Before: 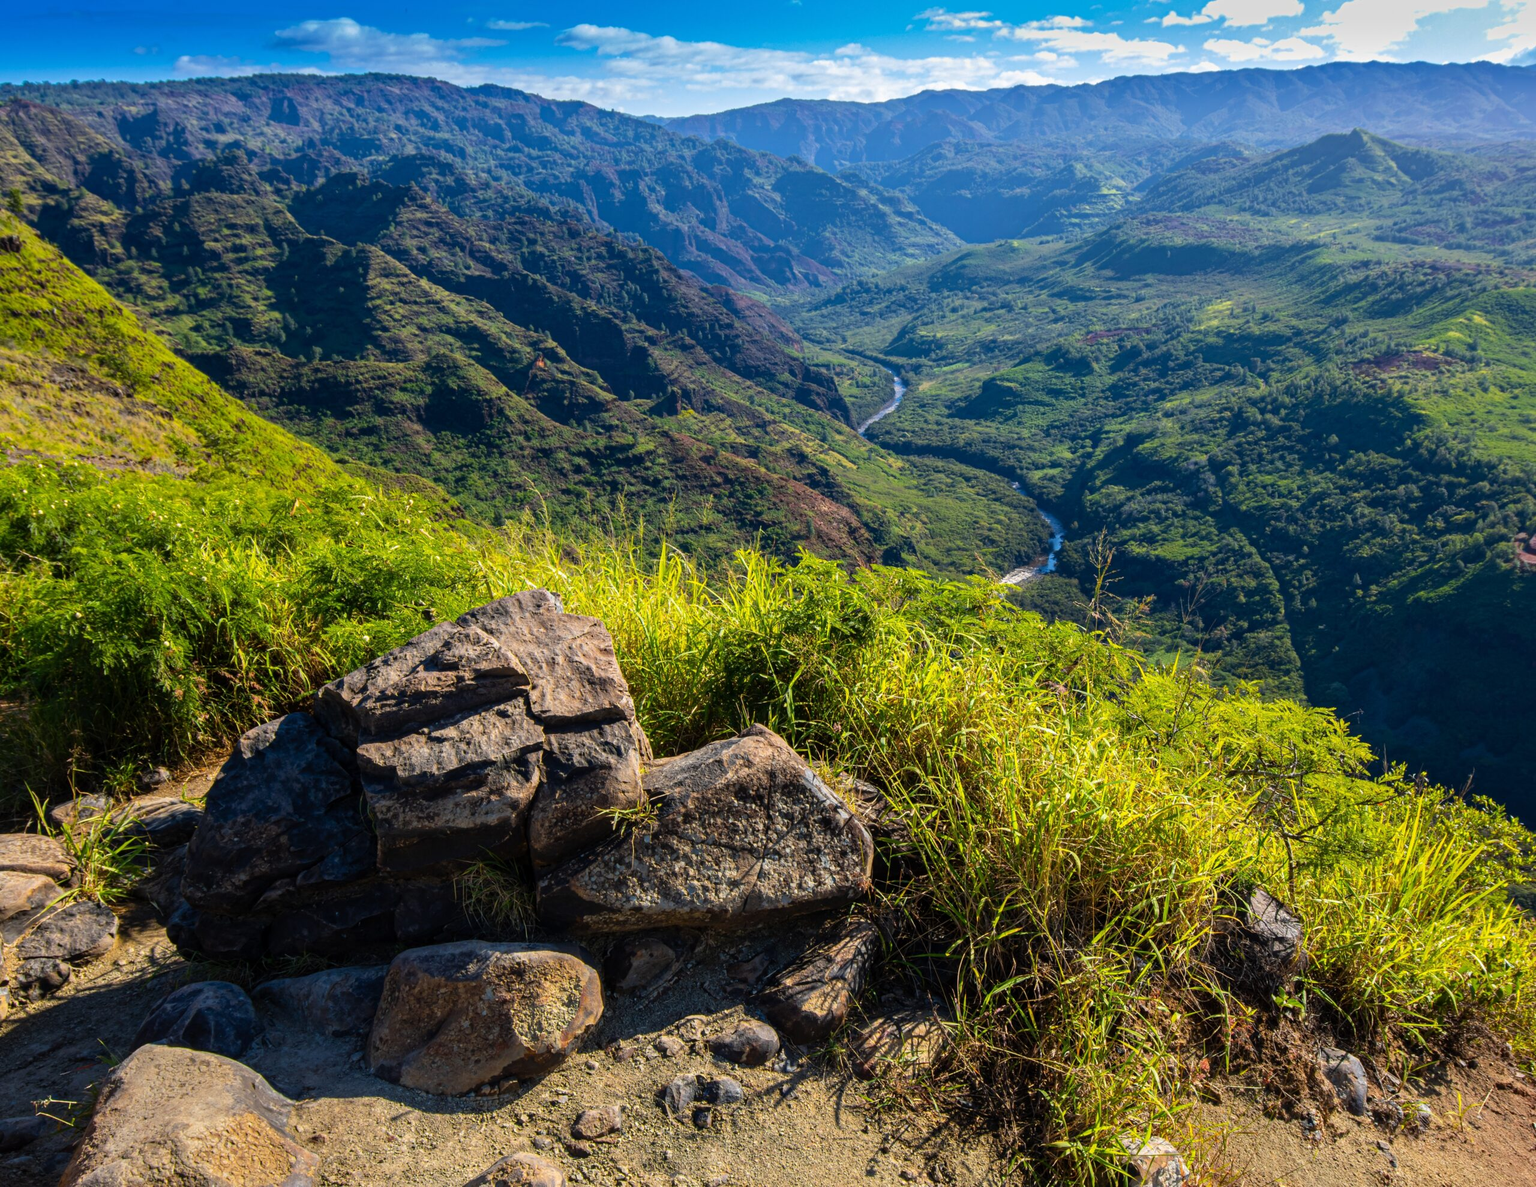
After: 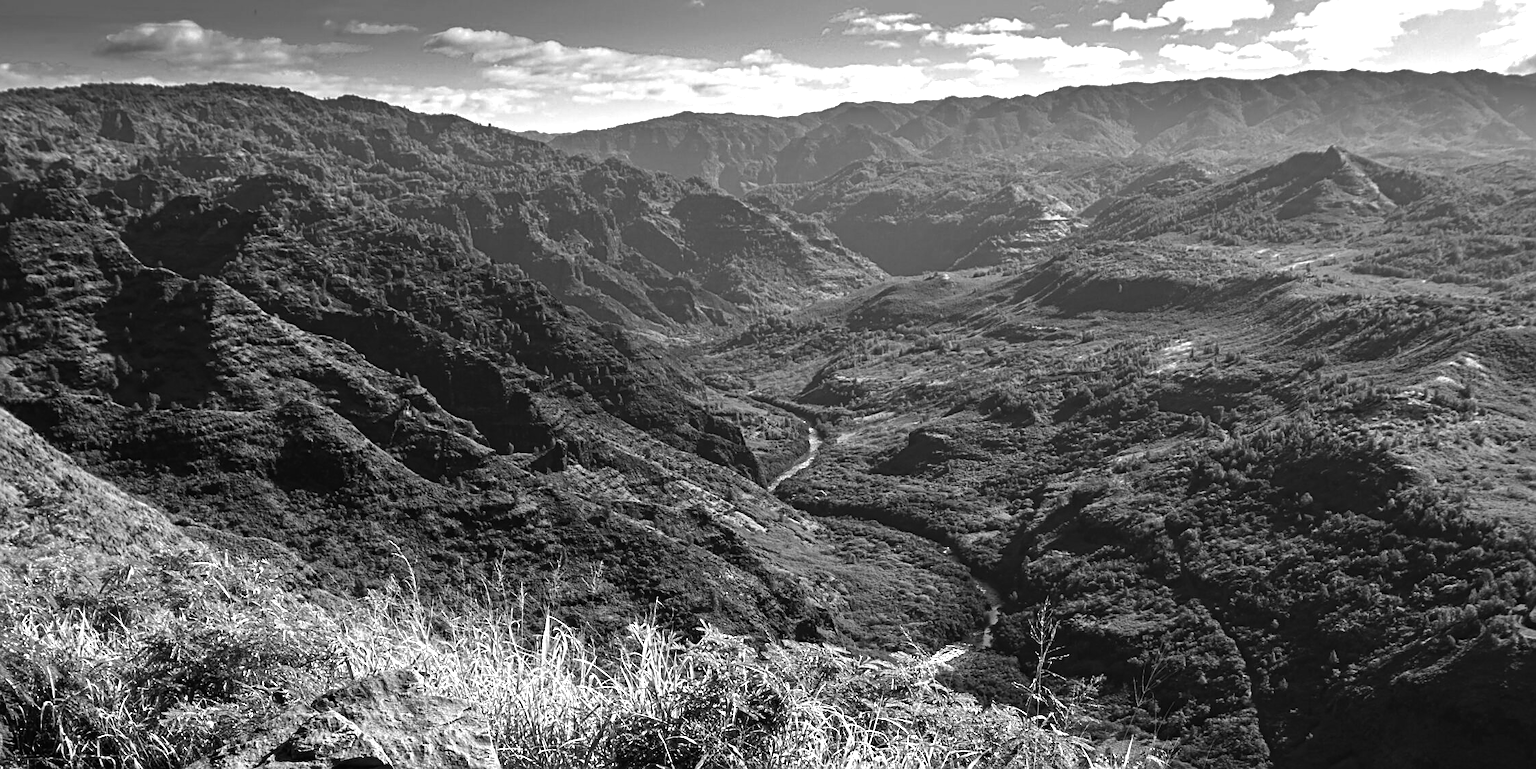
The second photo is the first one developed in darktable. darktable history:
lowpass: radius 0.1, contrast 0.85, saturation 1.1, unbound 0
crop and rotate: left 11.812%, bottom 42.776%
levels: levels [0.044, 0.475, 0.791]
haze removal: compatibility mode true, adaptive false
monochrome: on, module defaults
white balance: emerald 1
sharpen: on, module defaults
